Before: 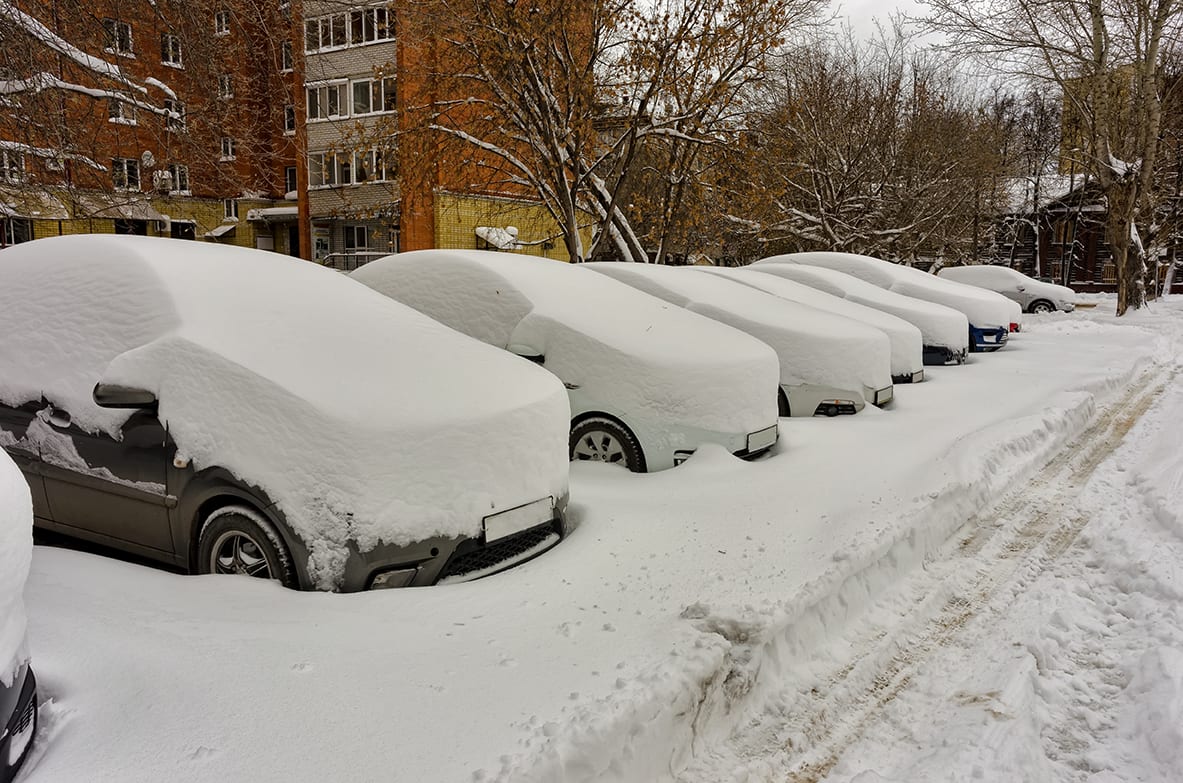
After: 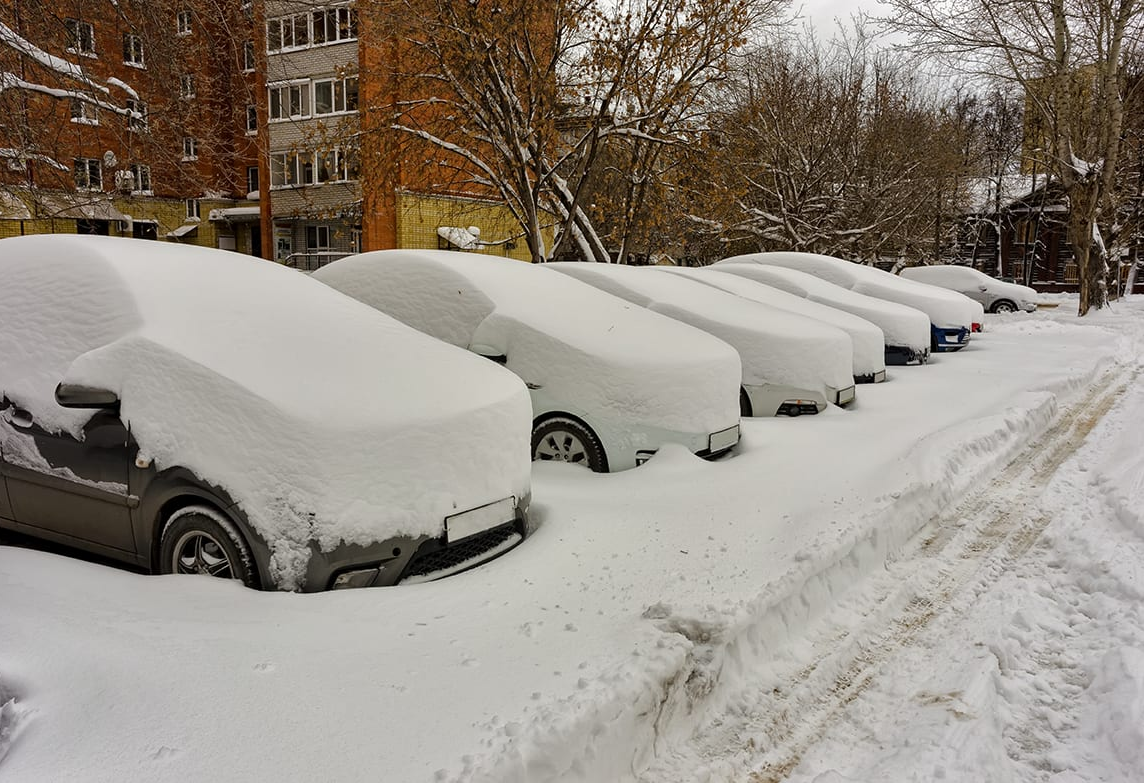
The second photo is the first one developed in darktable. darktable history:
crop and rotate: left 3.238%
